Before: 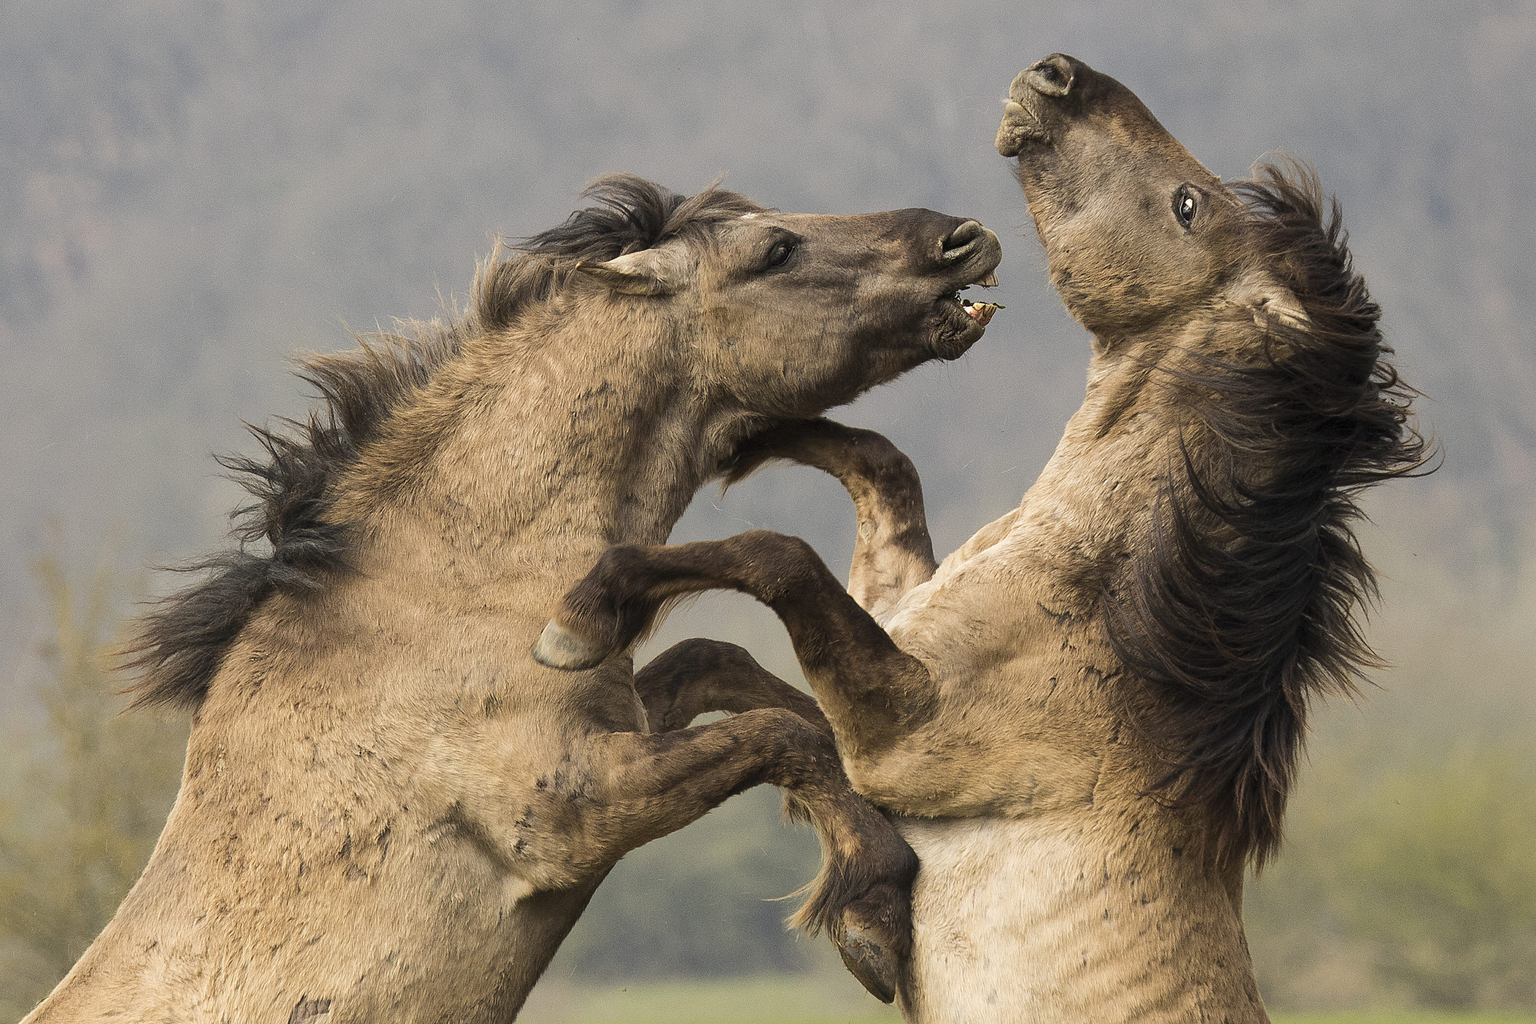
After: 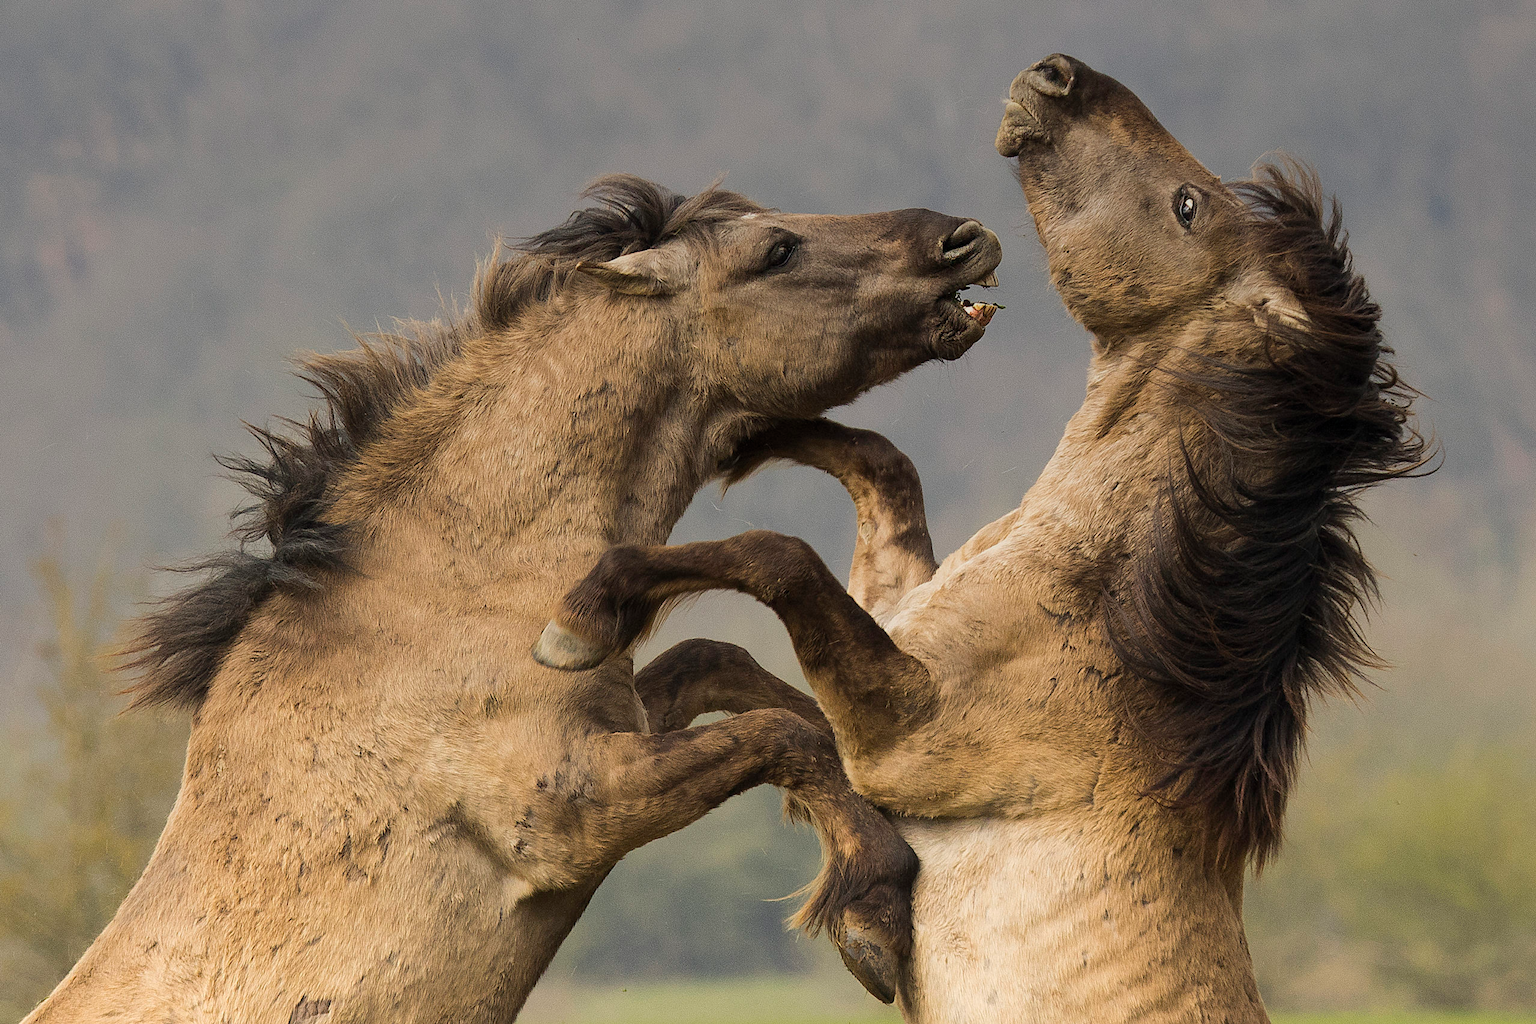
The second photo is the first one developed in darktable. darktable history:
graduated density: rotation -0.352°, offset 57.64
color balance rgb: perceptual saturation grading › global saturation 10%, global vibrance 10%
